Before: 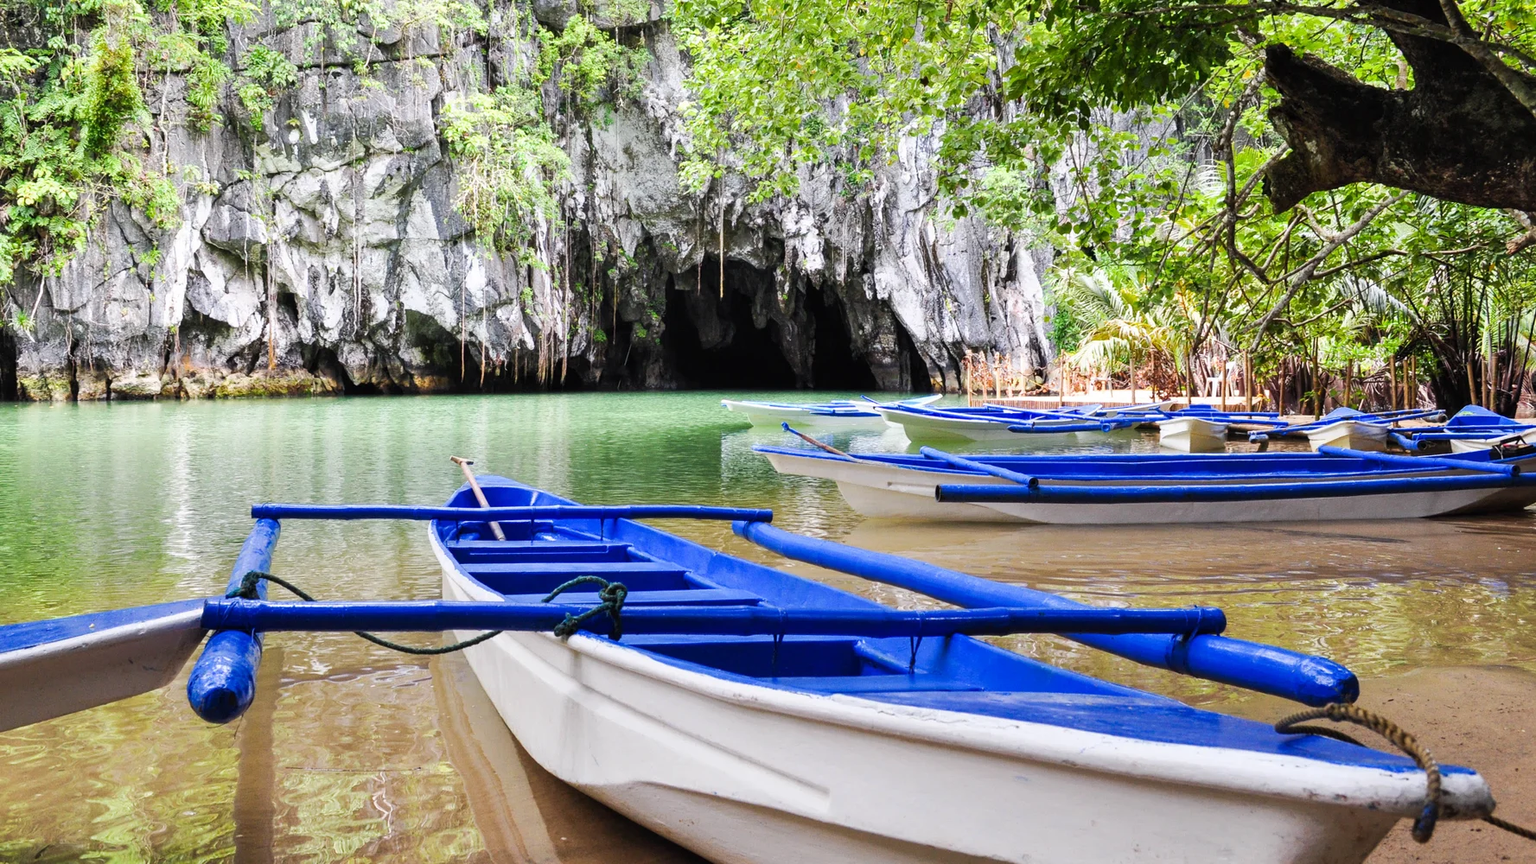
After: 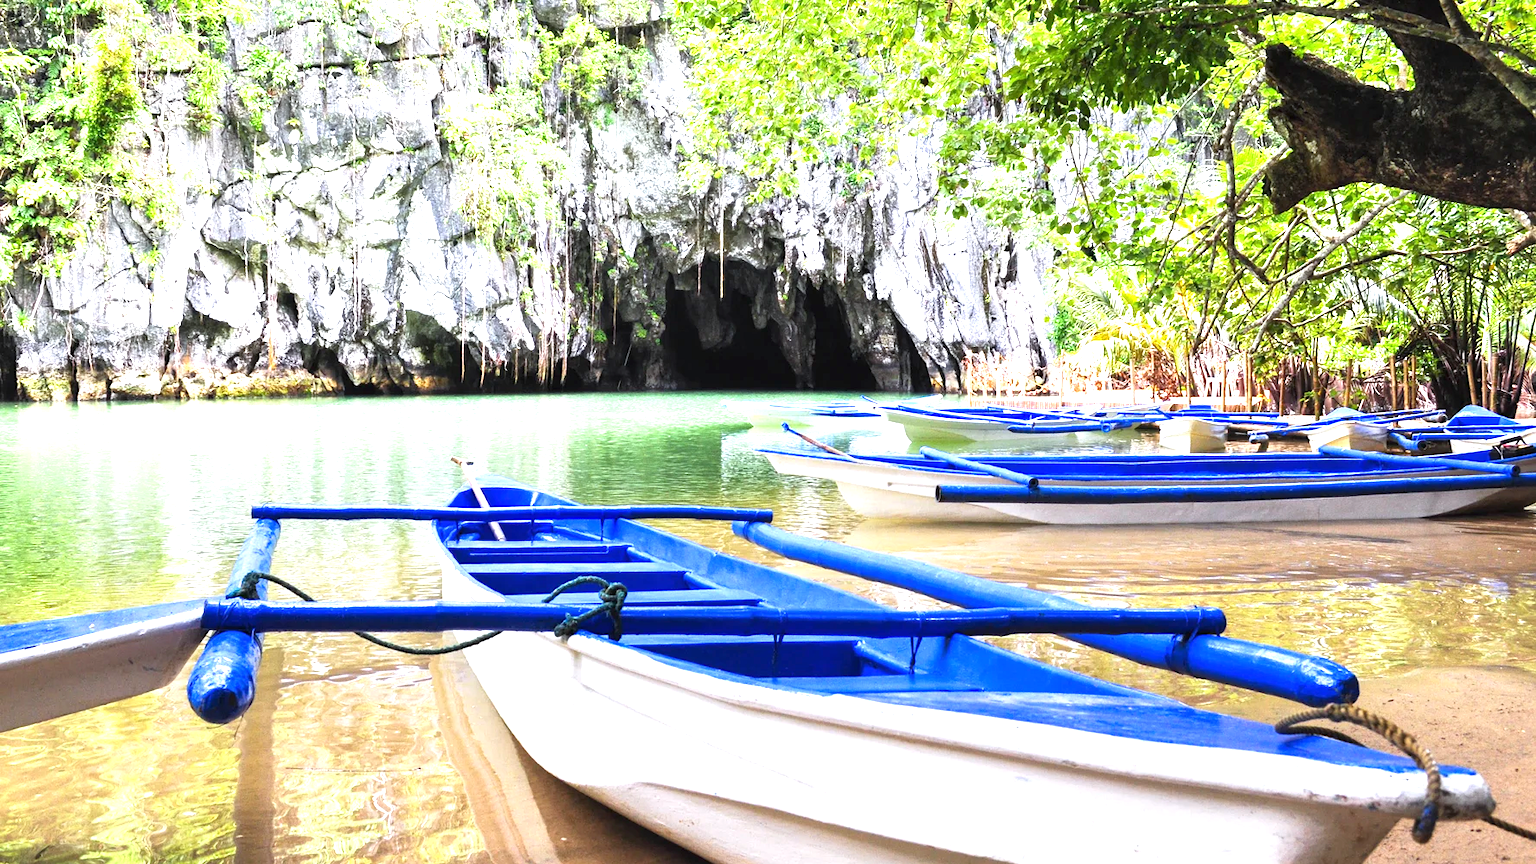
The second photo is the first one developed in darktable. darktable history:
white balance: red 0.982, blue 1.018
exposure: black level correction 0, exposure 1.2 EV, compensate highlight preservation false
